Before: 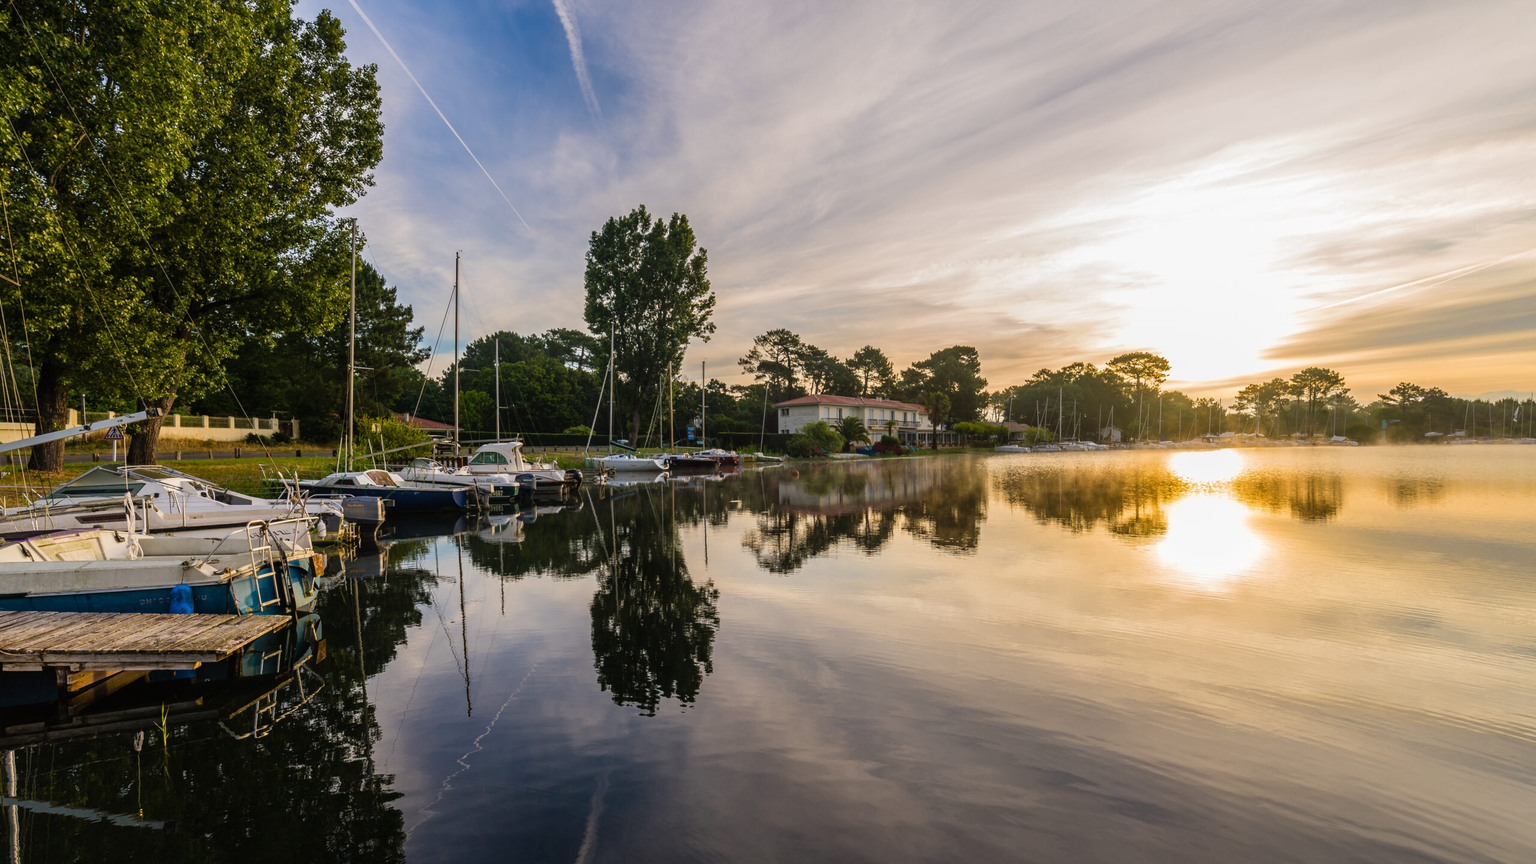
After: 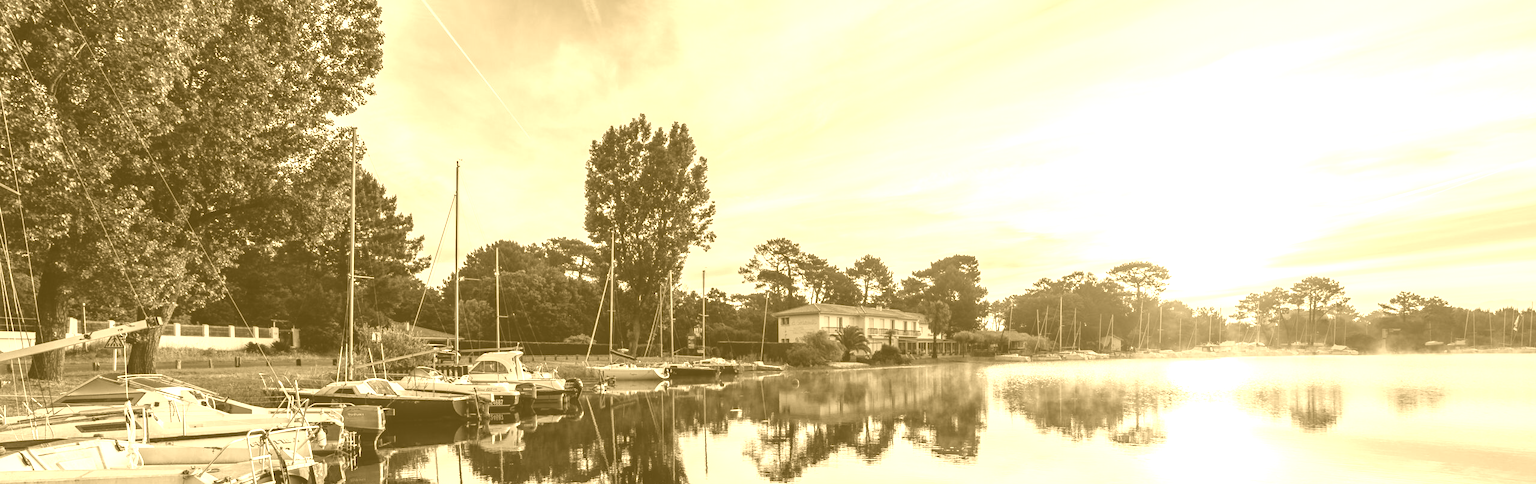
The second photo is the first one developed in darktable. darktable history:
crop and rotate: top 10.605%, bottom 33.274%
colorize: hue 36°, source mix 100%
contrast brightness saturation: contrast 0.1, brightness 0.03, saturation 0.09
